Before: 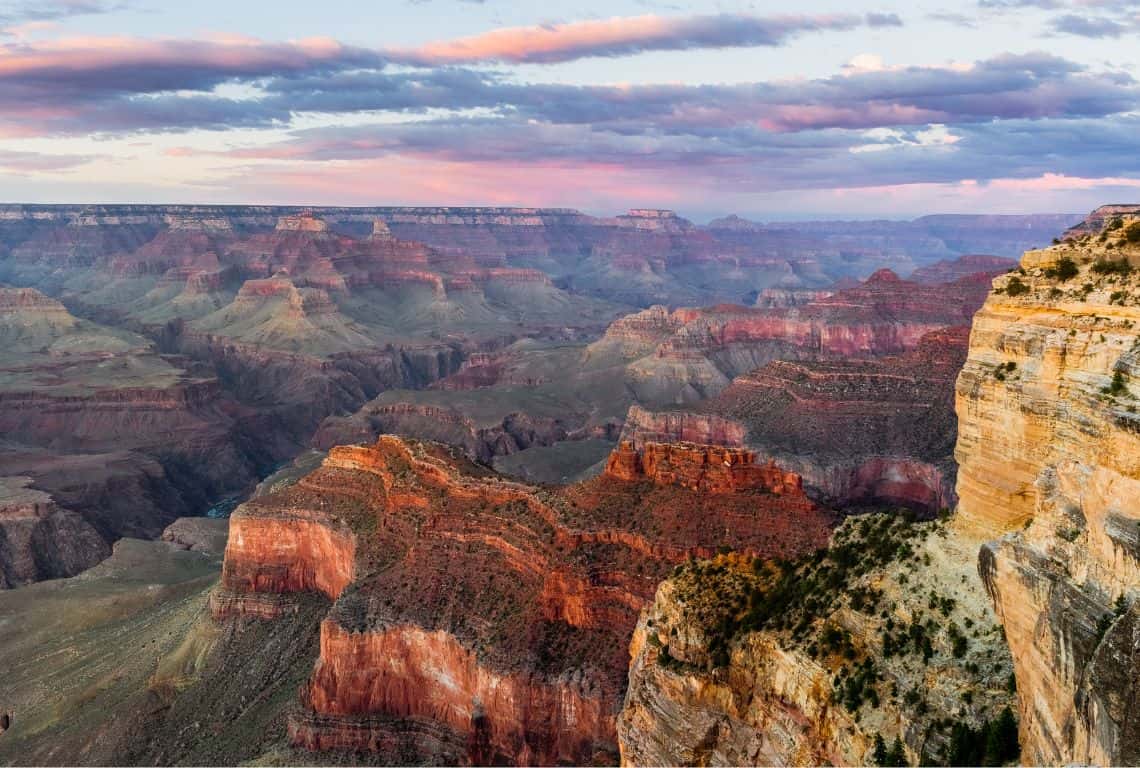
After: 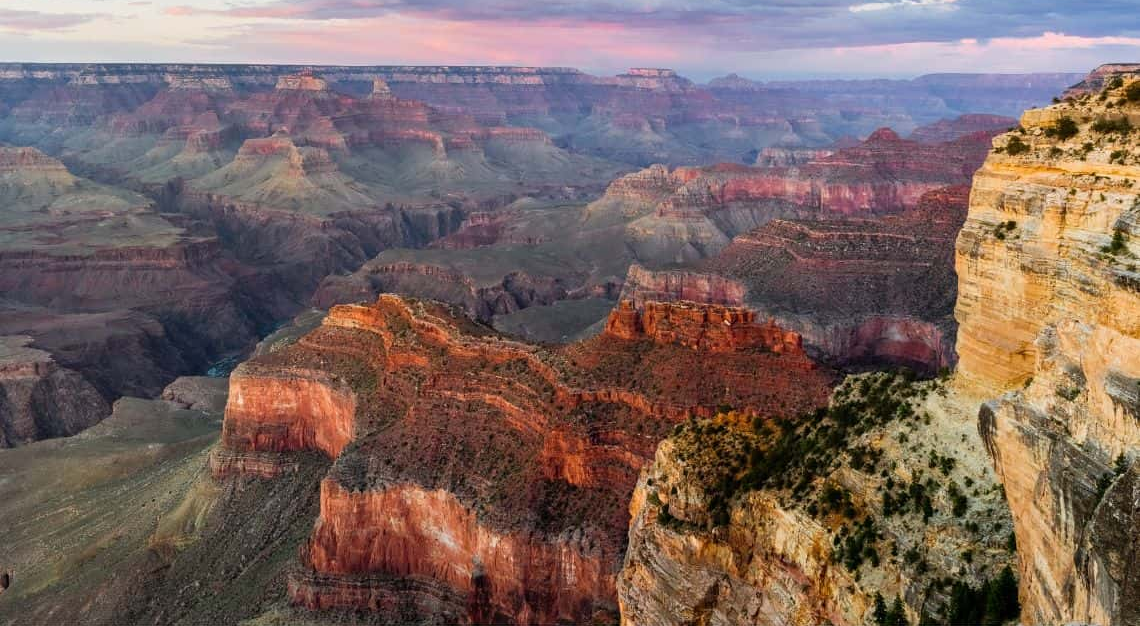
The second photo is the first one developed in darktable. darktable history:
crop and rotate: top 18.483%
